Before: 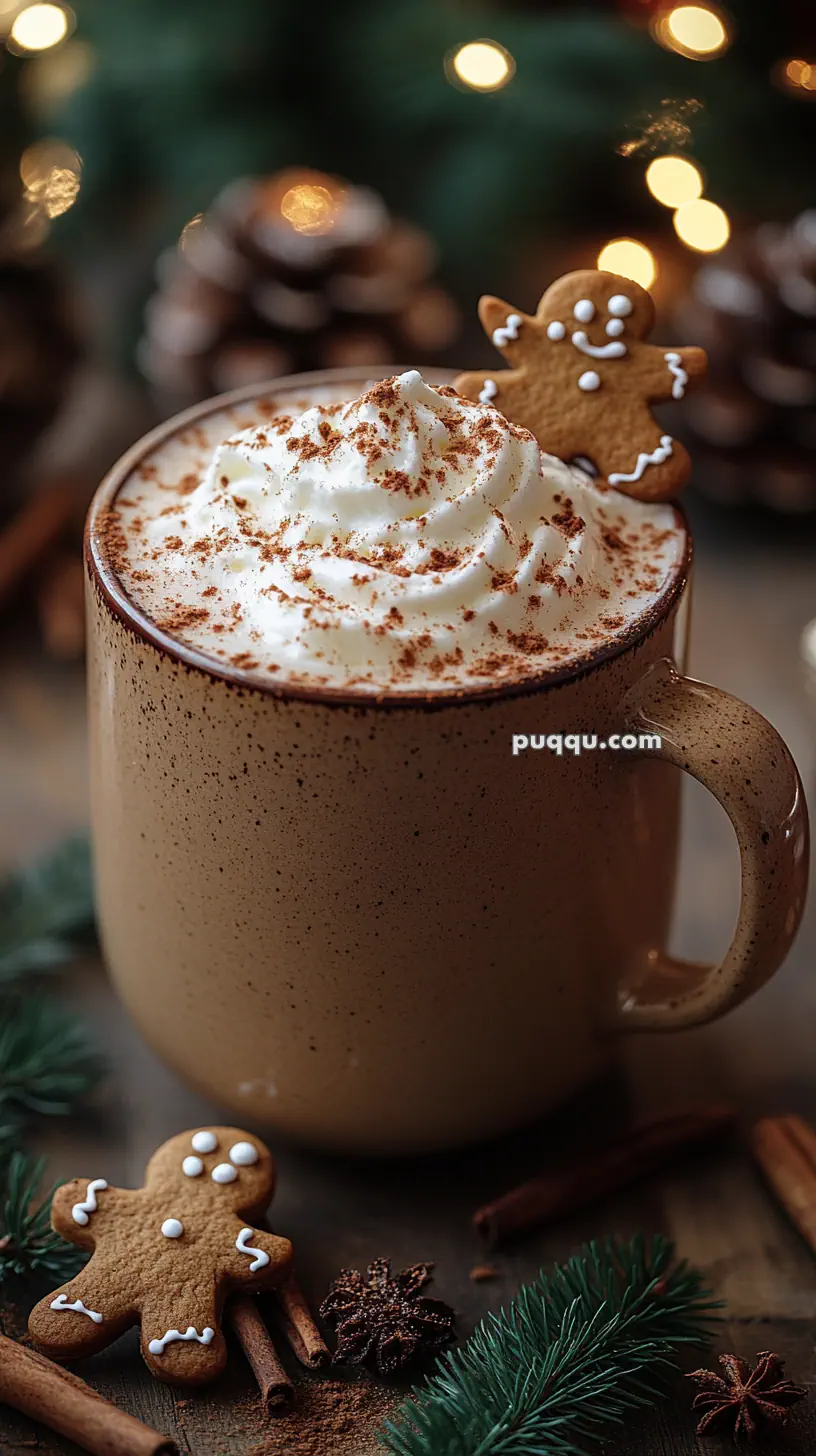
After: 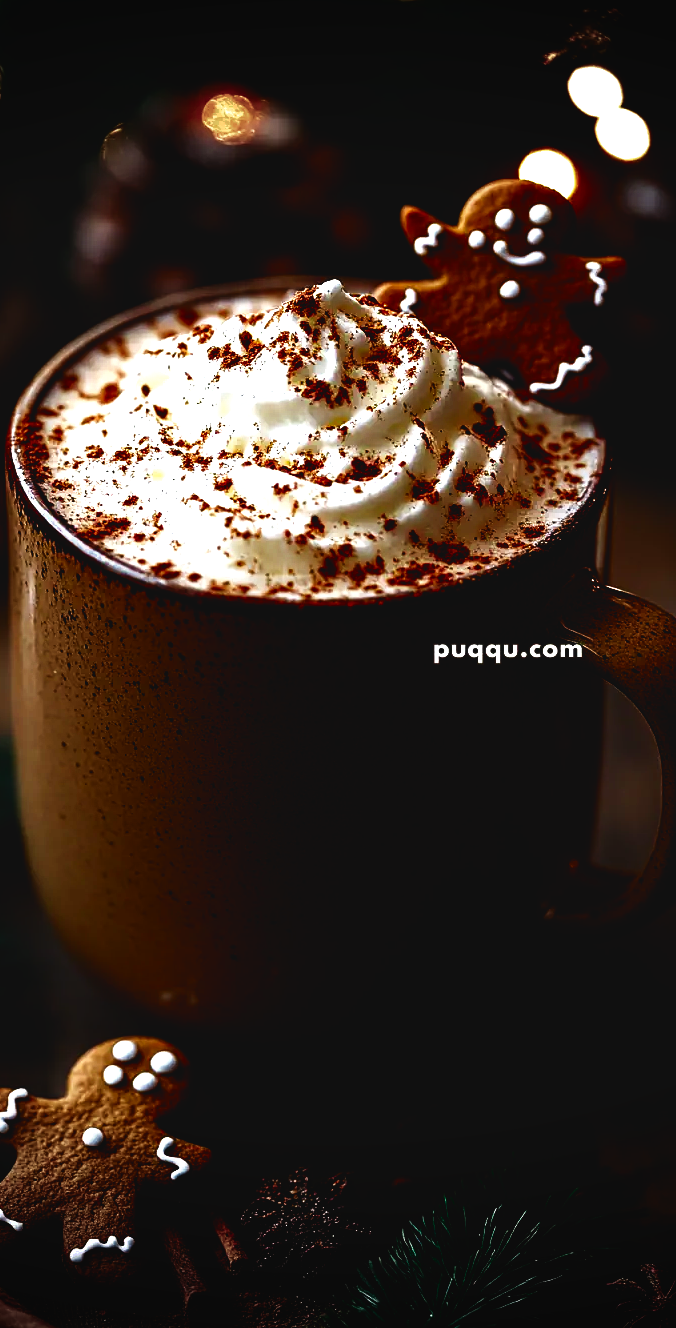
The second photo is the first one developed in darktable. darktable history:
exposure: exposure 0.567 EV, compensate highlight preservation false
crop: left 9.78%, top 6.255%, right 7.318%, bottom 2.52%
contrast brightness saturation: brightness -0.521
base curve: curves: ch0 [(0, 0.036) (0.083, 0.04) (0.804, 1)], preserve colors none
vignetting: fall-off start 99.71%, width/height ratio 1.308
